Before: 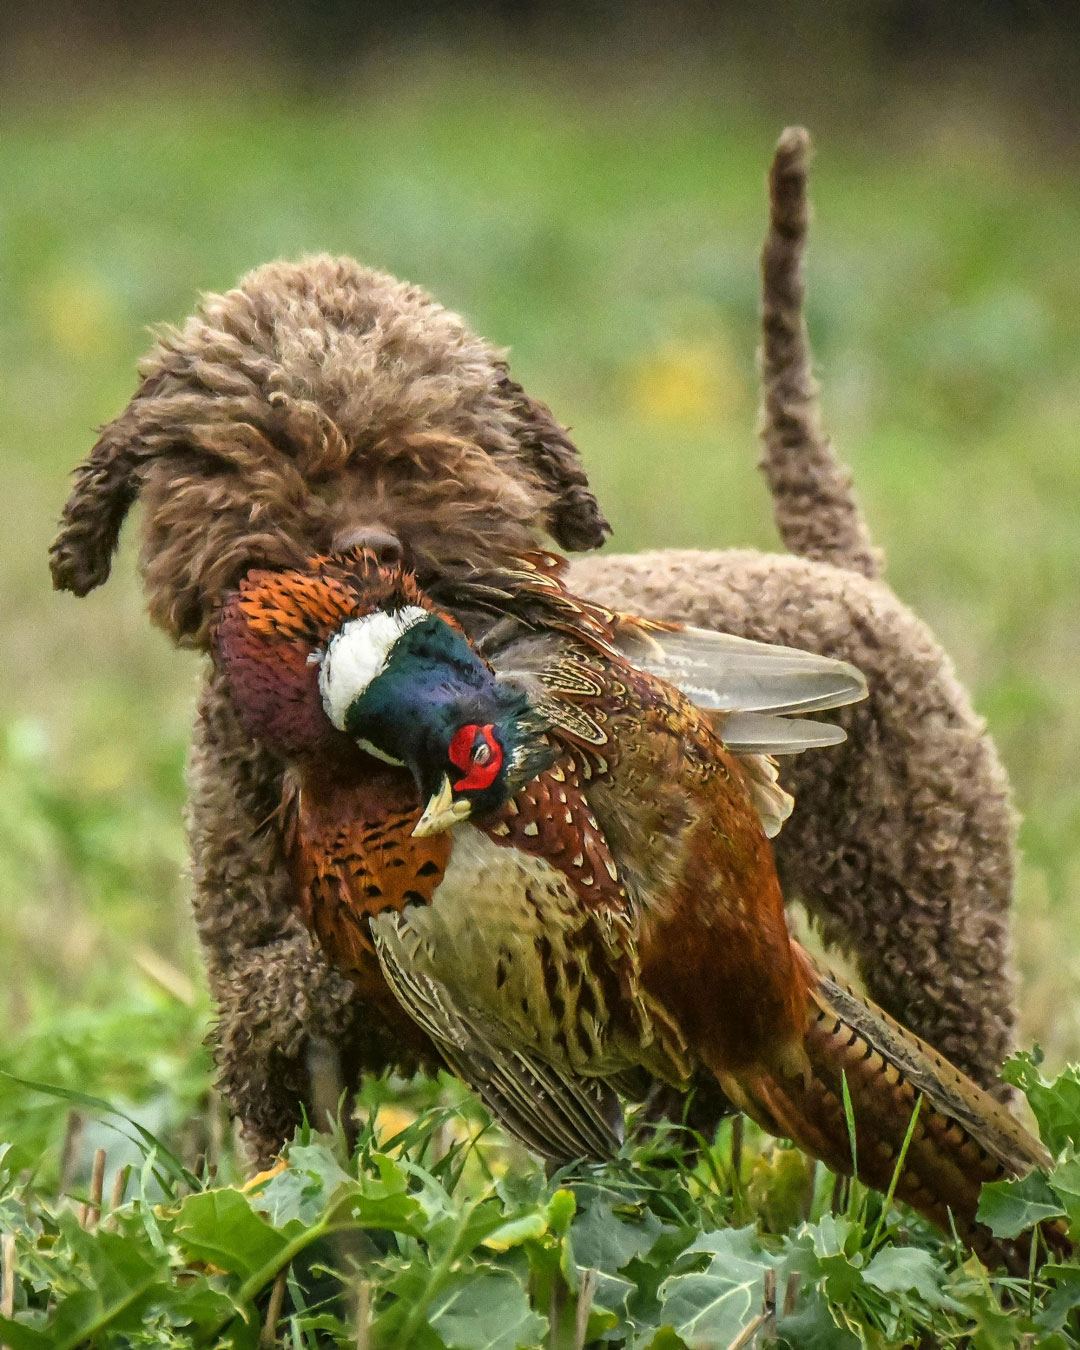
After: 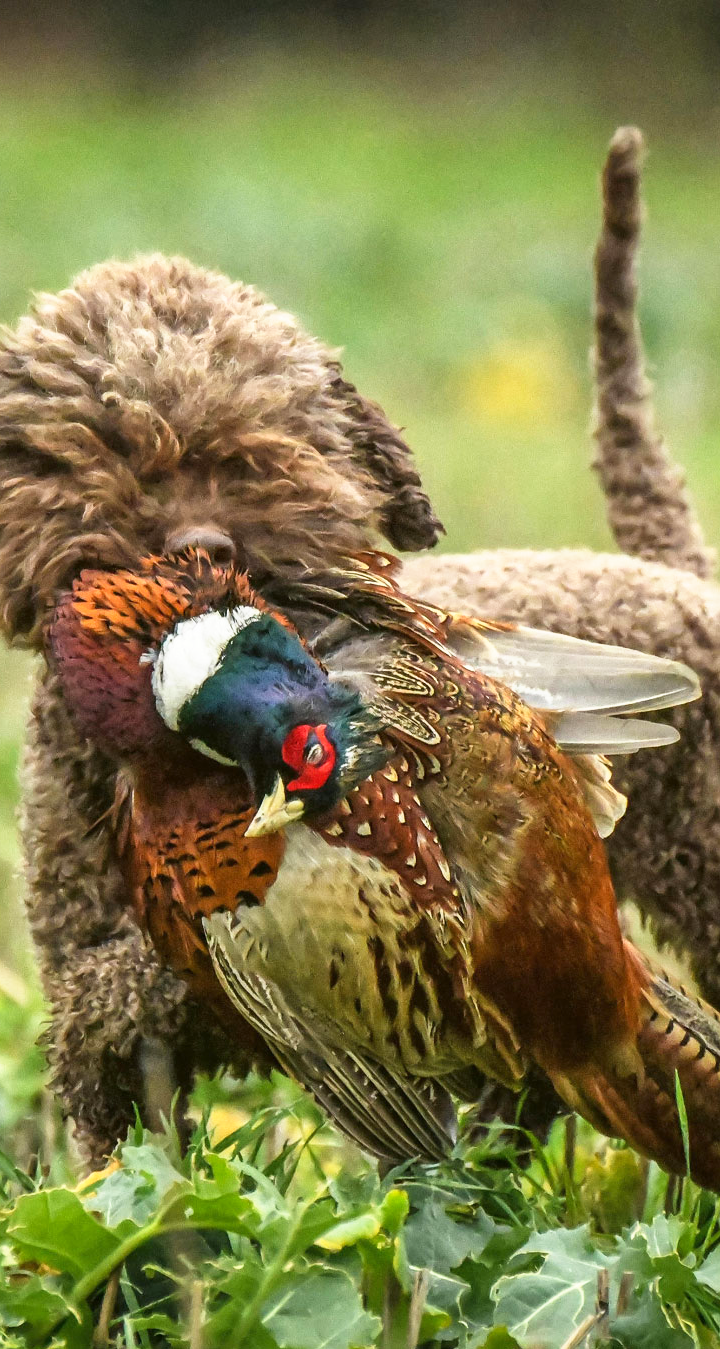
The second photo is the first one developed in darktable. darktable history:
crop and rotate: left 15.546%, right 17.787%
base curve: curves: ch0 [(0, 0) (0.688, 0.865) (1, 1)], preserve colors none
